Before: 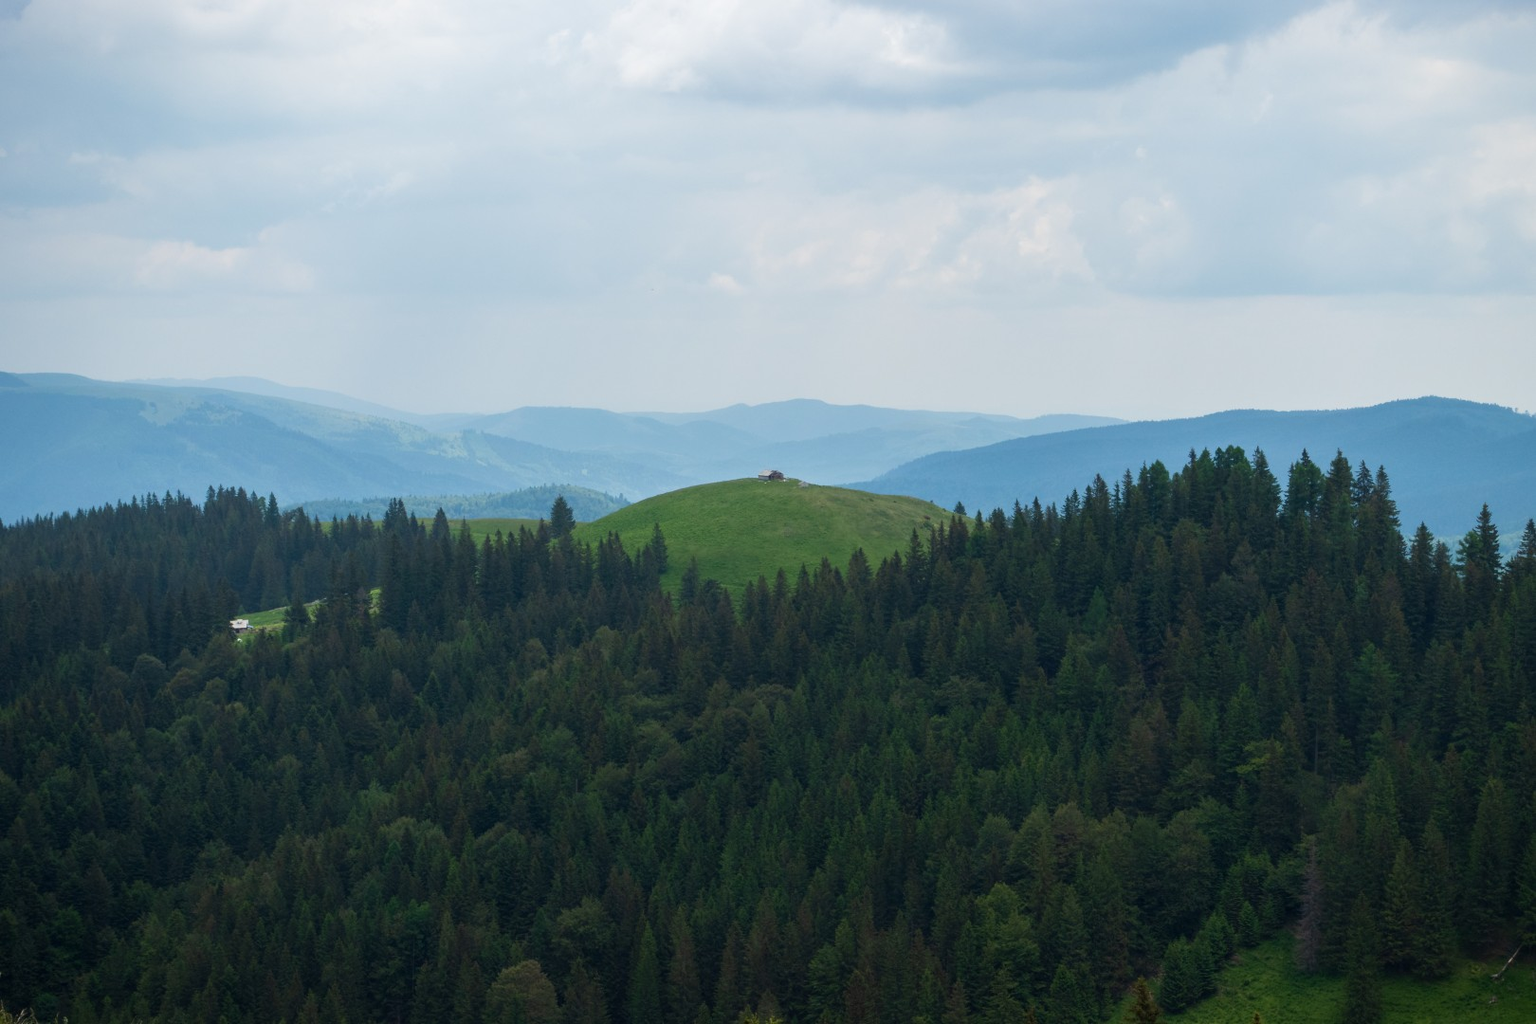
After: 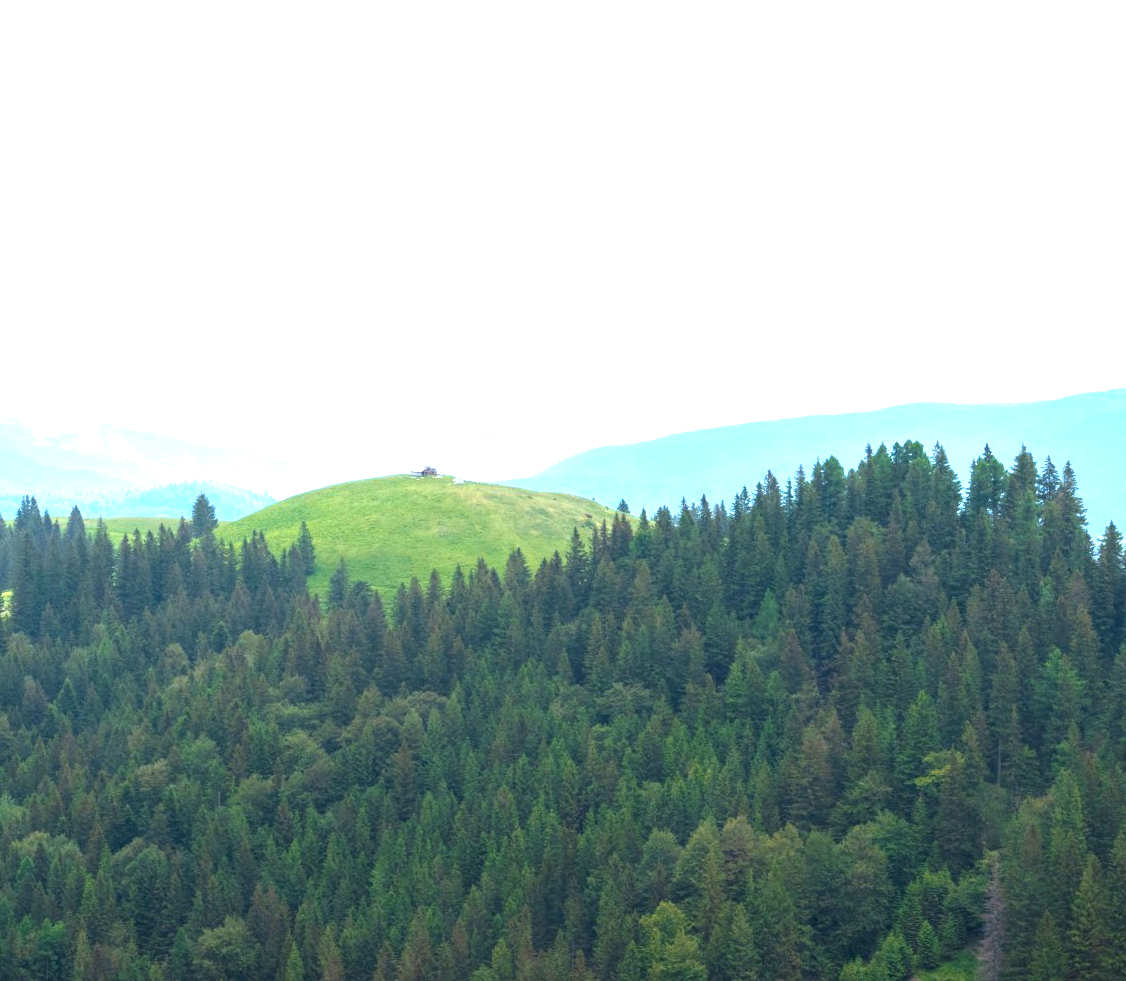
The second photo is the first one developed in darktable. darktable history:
exposure: black level correction 0, exposure 2.138 EV, compensate exposure bias true, compensate highlight preservation false
crop and rotate: left 24.034%, top 2.838%, right 6.406%, bottom 6.299%
color zones: curves: ch2 [(0, 0.5) (0.143, 0.5) (0.286, 0.416) (0.429, 0.5) (0.571, 0.5) (0.714, 0.5) (0.857, 0.5) (1, 0.5)]
